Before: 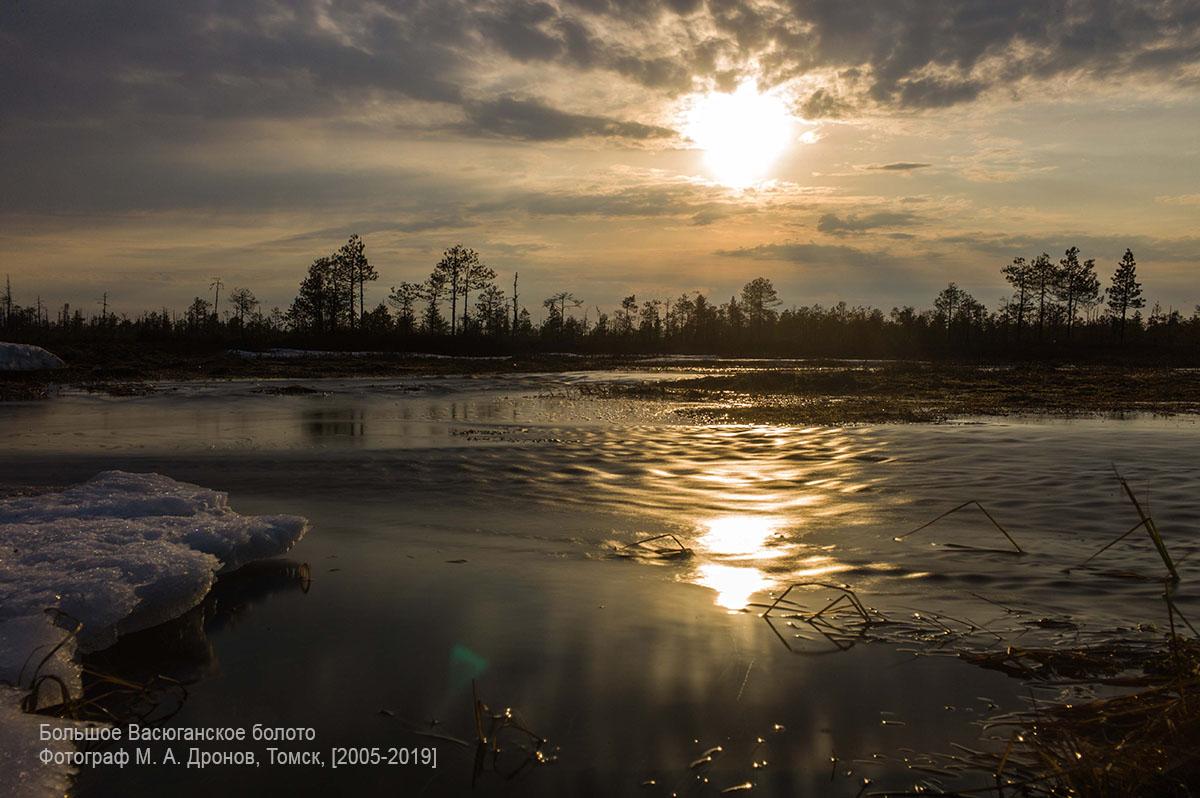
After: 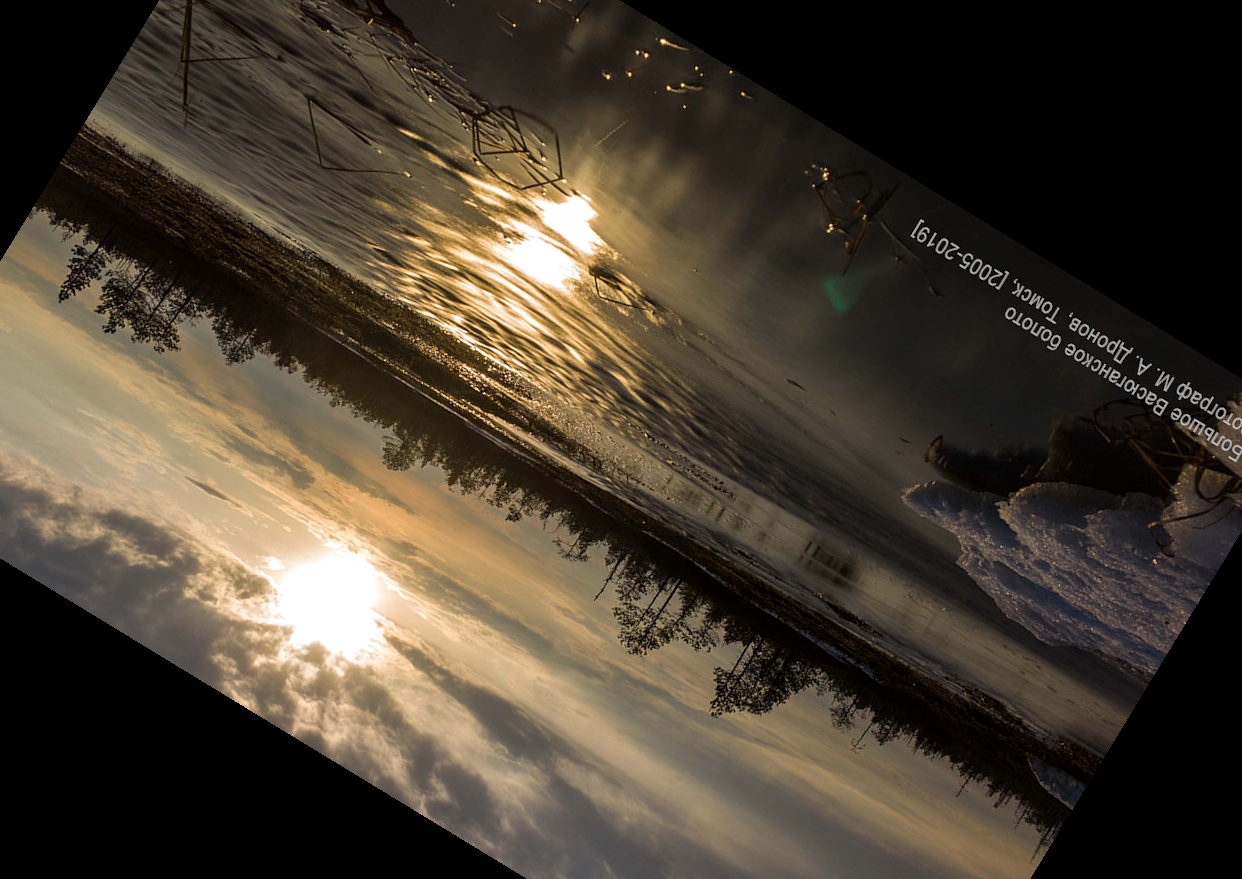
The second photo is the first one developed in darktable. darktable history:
local contrast: mode bilateral grid, contrast 20, coarseness 50, detail 120%, midtone range 0.2
crop and rotate: angle 148.68°, left 9.111%, top 15.603%, right 4.588%, bottom 17.041%
